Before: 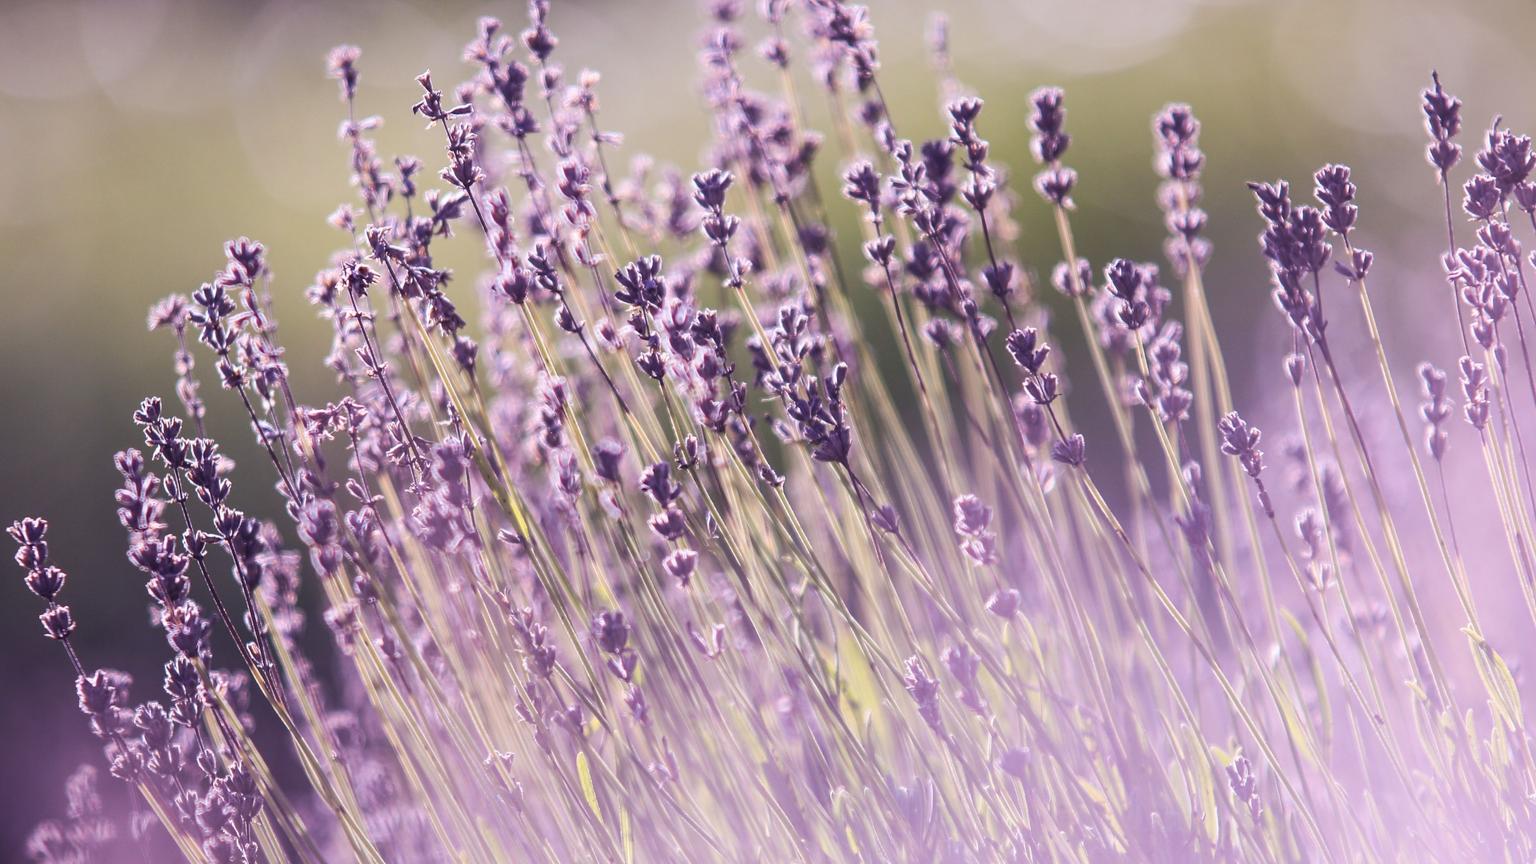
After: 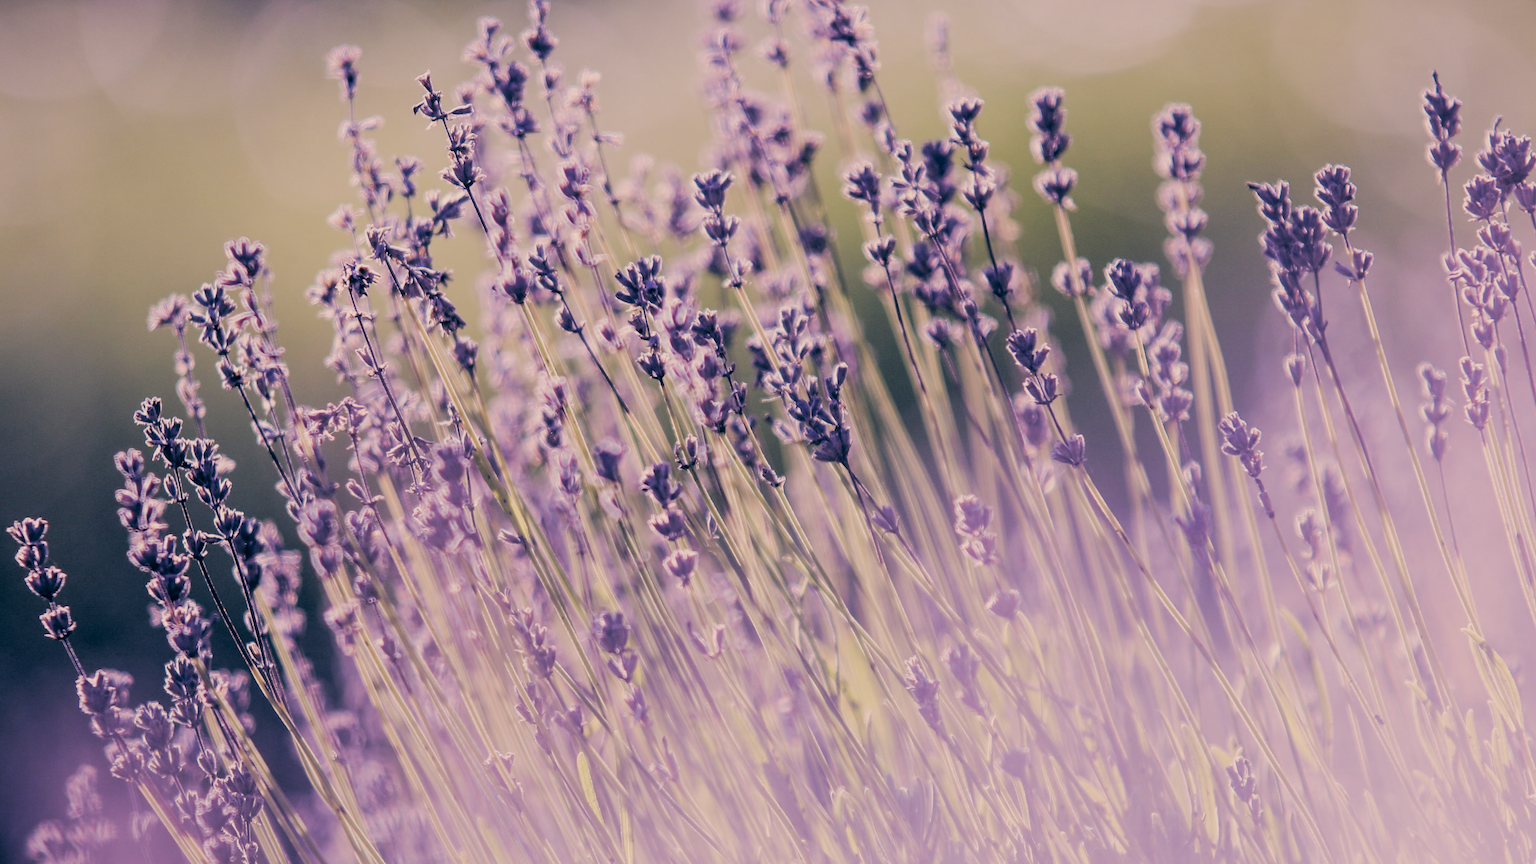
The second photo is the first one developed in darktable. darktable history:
filmic rgb: black relative exposure -3.37 EV, white relative exposure 3.46 EV, threshold 3.01 EV, hardness 2.36, contrast 1.103, add noise in highlights 0.001, preserve chrominance max RGB, color science v3 (2019), use custom middle-gray values true, contrast in highlights soft, enable highlight reconstruction true
color correction: highlights a* 10.35, highlights b* 14.13, shadows a* -9.61, shadows b* -14.93
